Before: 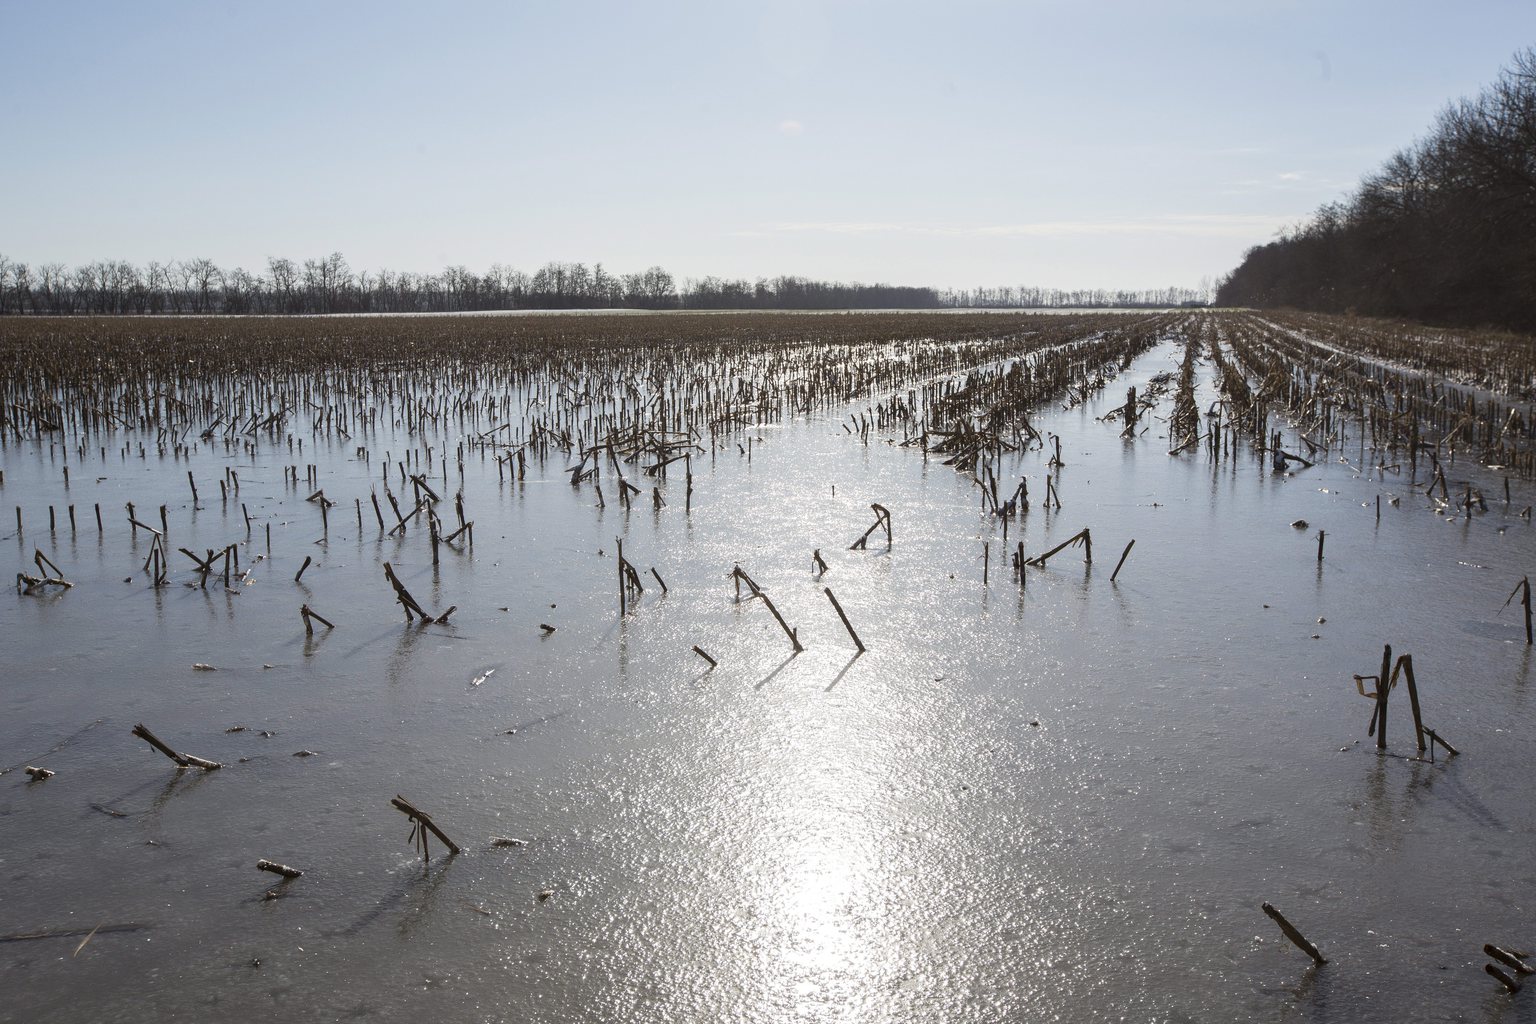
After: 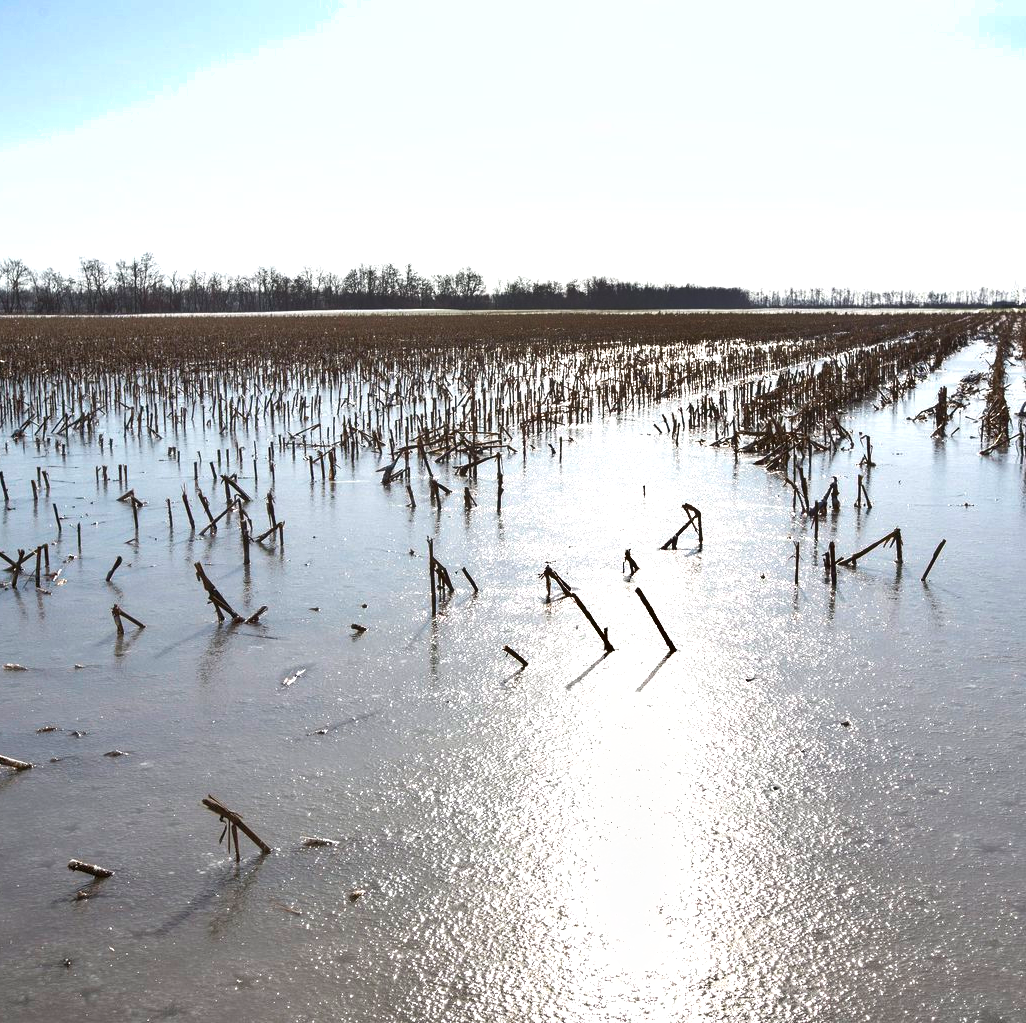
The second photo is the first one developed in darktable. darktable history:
shadows and highlights: low approximation 0.01, soften with gaussian
crop and rotate: left 12.337%, right 20.859%
exposure: exposure 0.769 EV, compensate highlight preservation false
